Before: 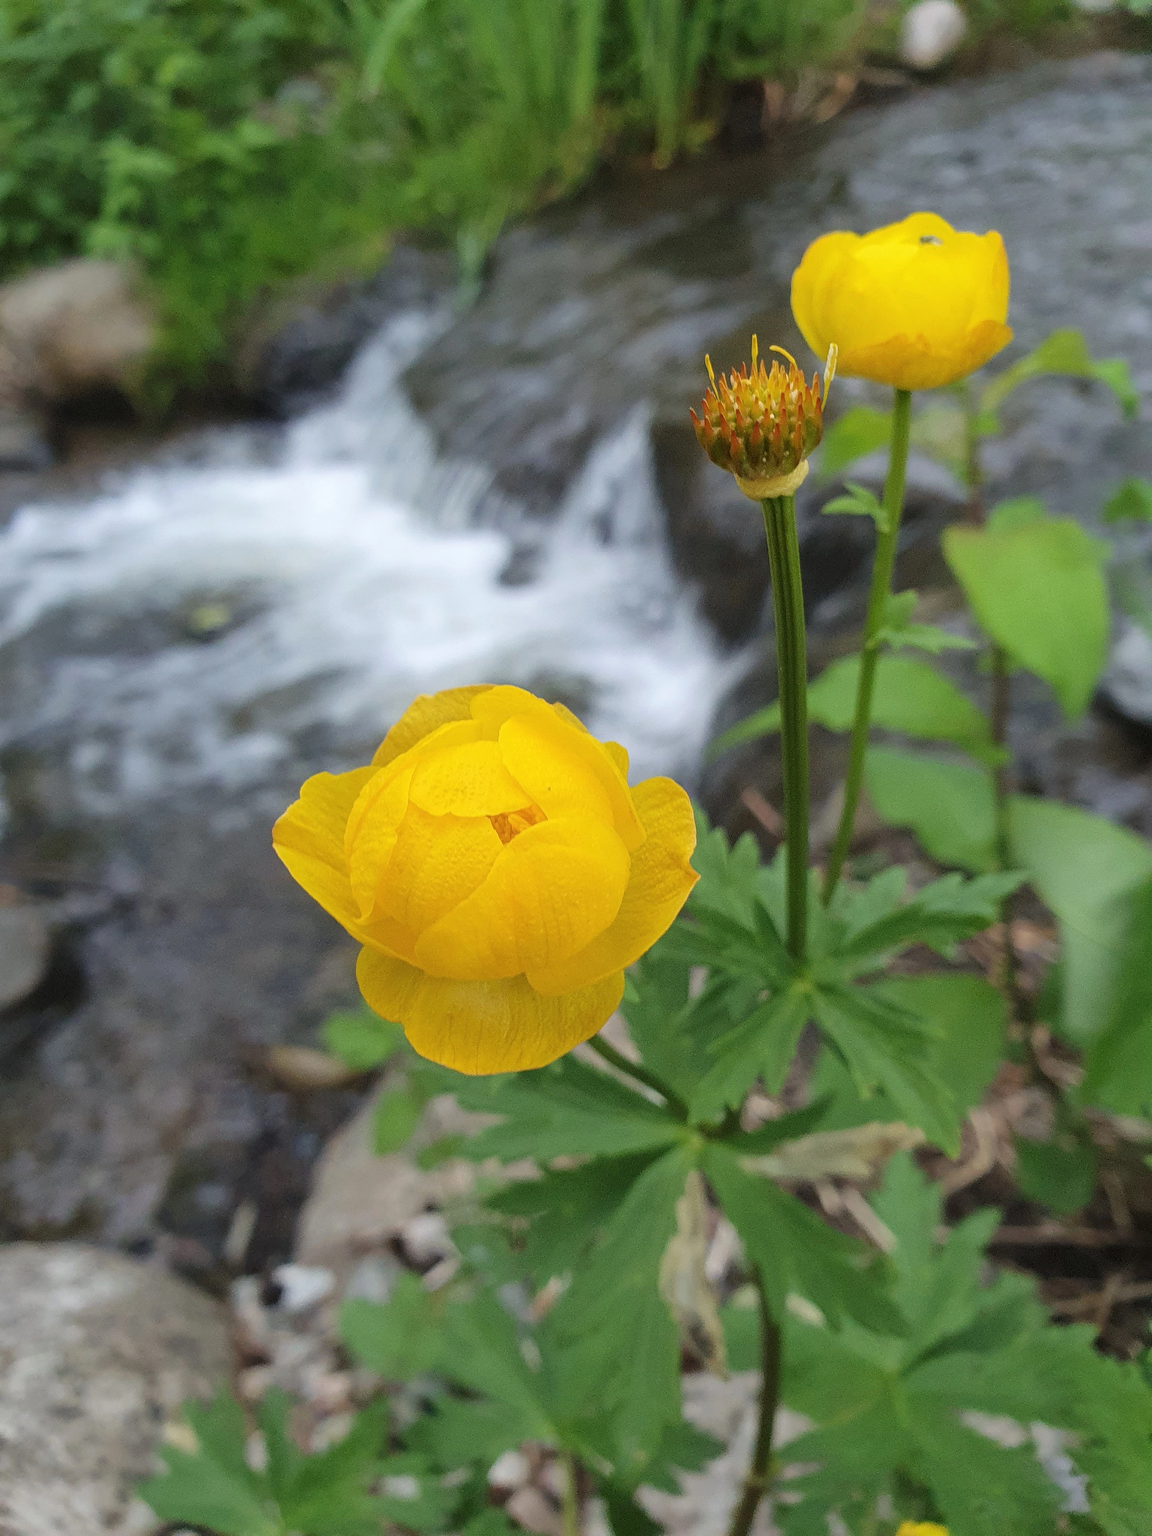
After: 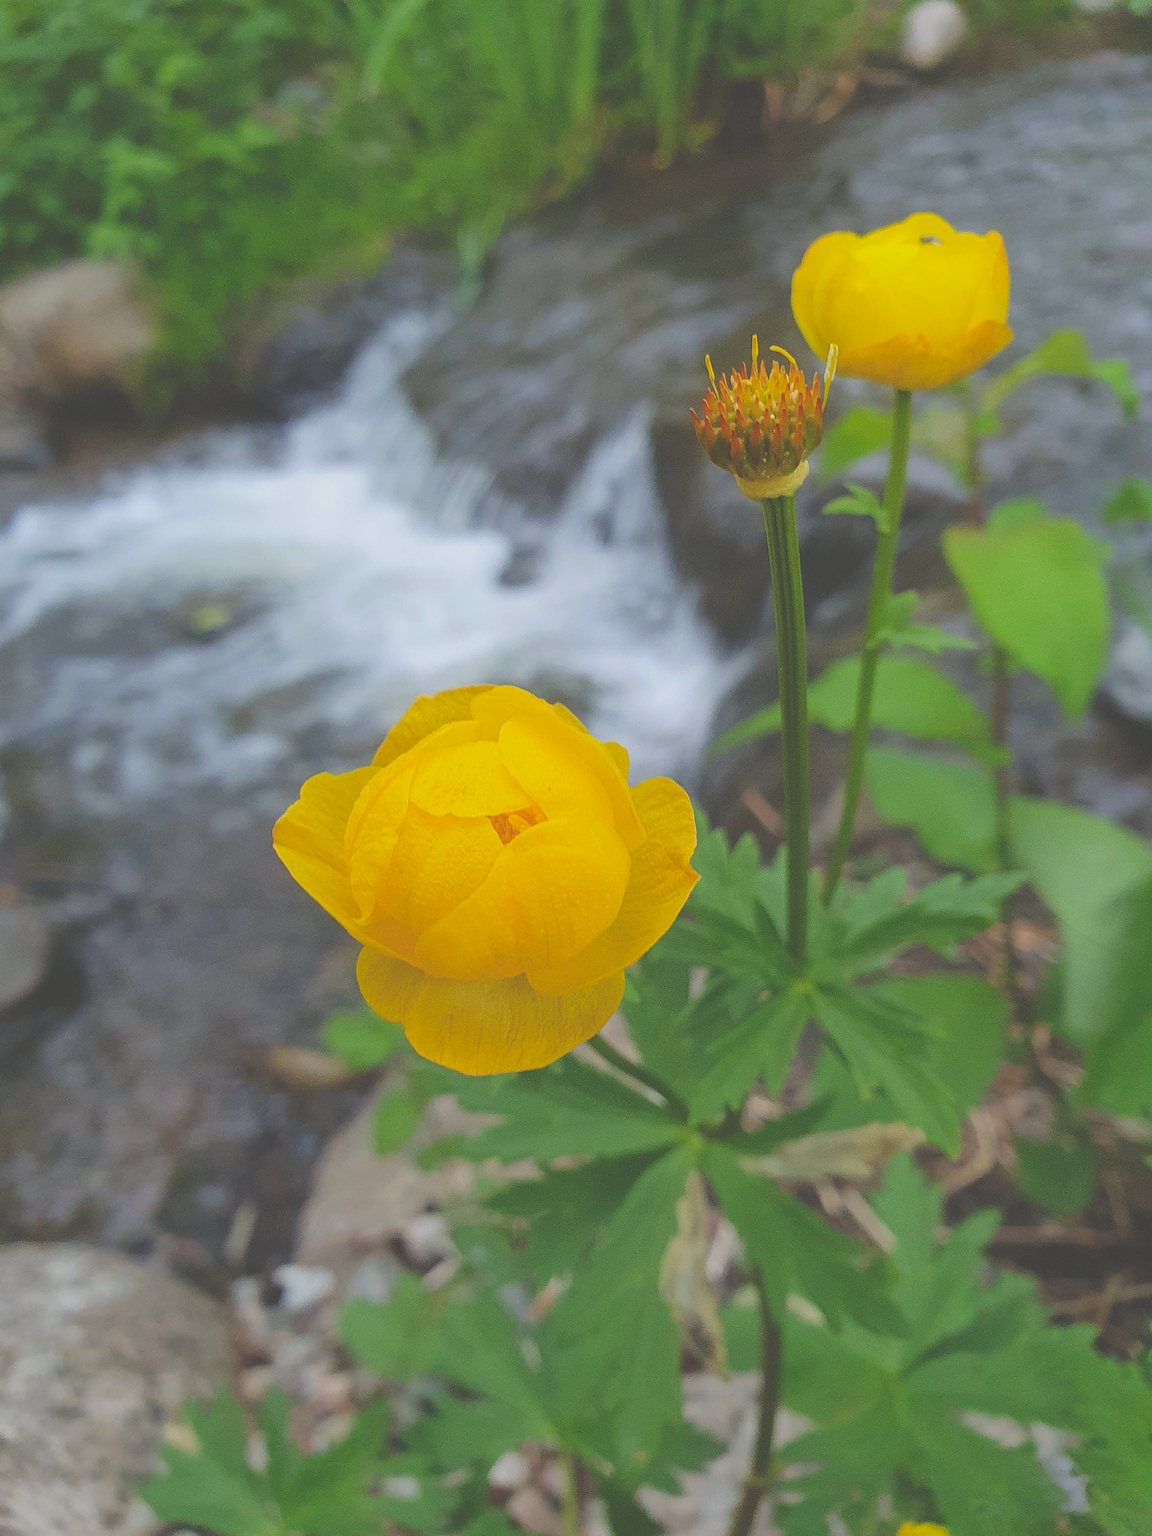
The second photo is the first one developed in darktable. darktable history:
sharpen: on, module defaults
contrast brightness saturation: contrast -0.178, saturation 0.185
exposure: black level correction -0.031, compensate highlight preservation false
